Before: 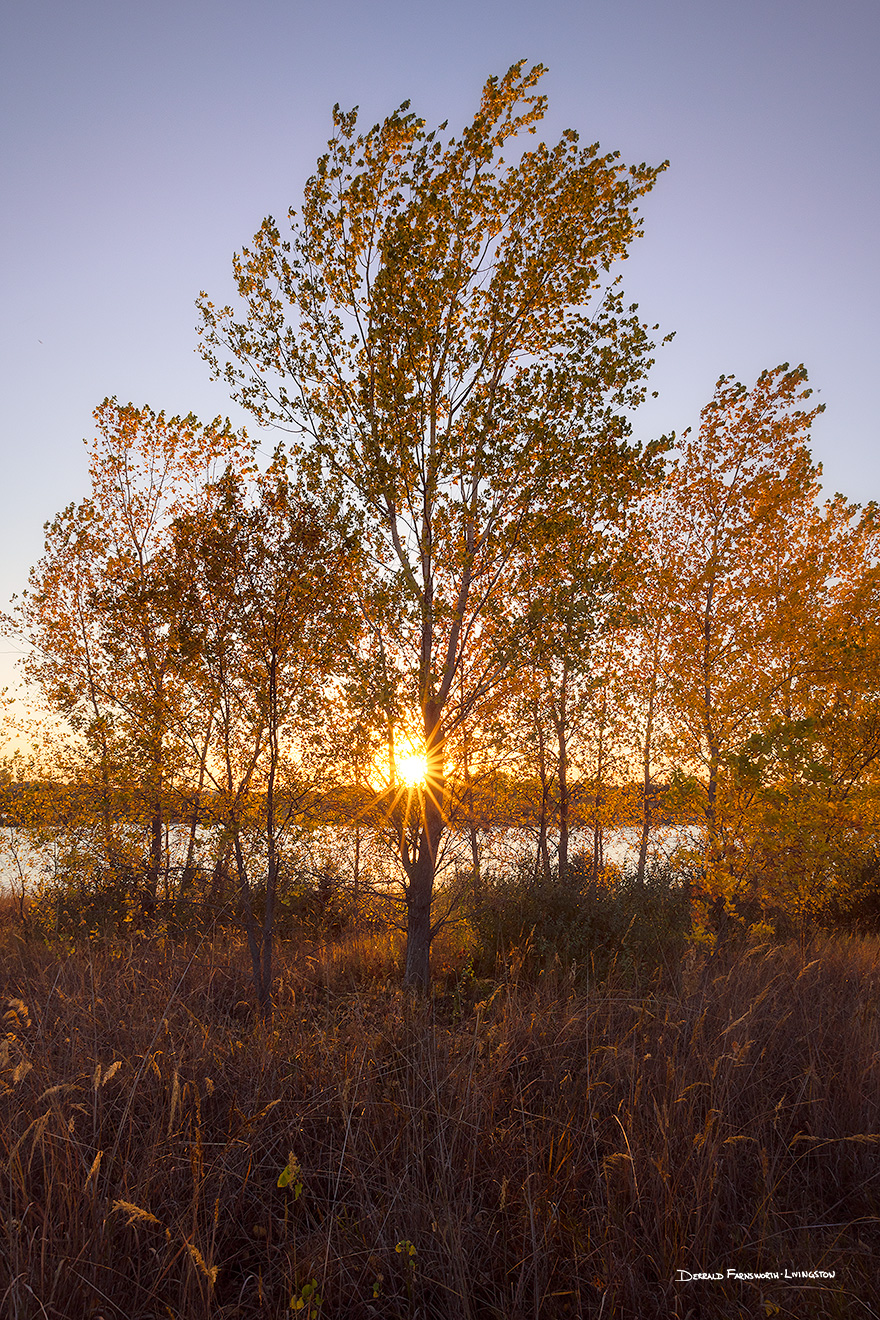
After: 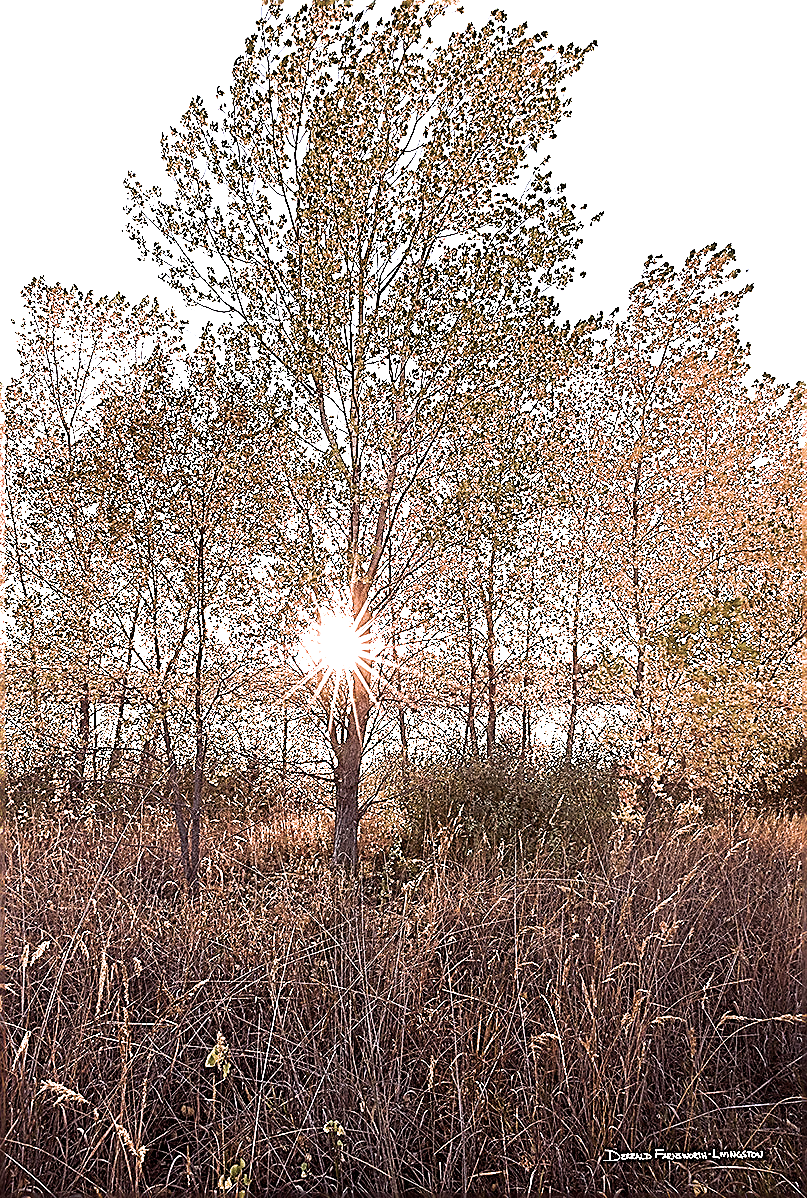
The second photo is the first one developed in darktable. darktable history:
crop and rotate: left 8.262%, top 9.176%
sharpen: amount 1.989
contrast brightness saturation: contrast 0.099, saturation -0.303
shadows and highlights: radius 329.45, shadows 55.19, highlights -99.92, compress 94.52%, soften with gaussian
exposure: exposure 2.021 EV, compensate highlight preservation false
velvia: on, module defaults
filmic rgb: black relative exposure -8.01 EV, white relative exposure 2.44 EV, hardness 6.39
